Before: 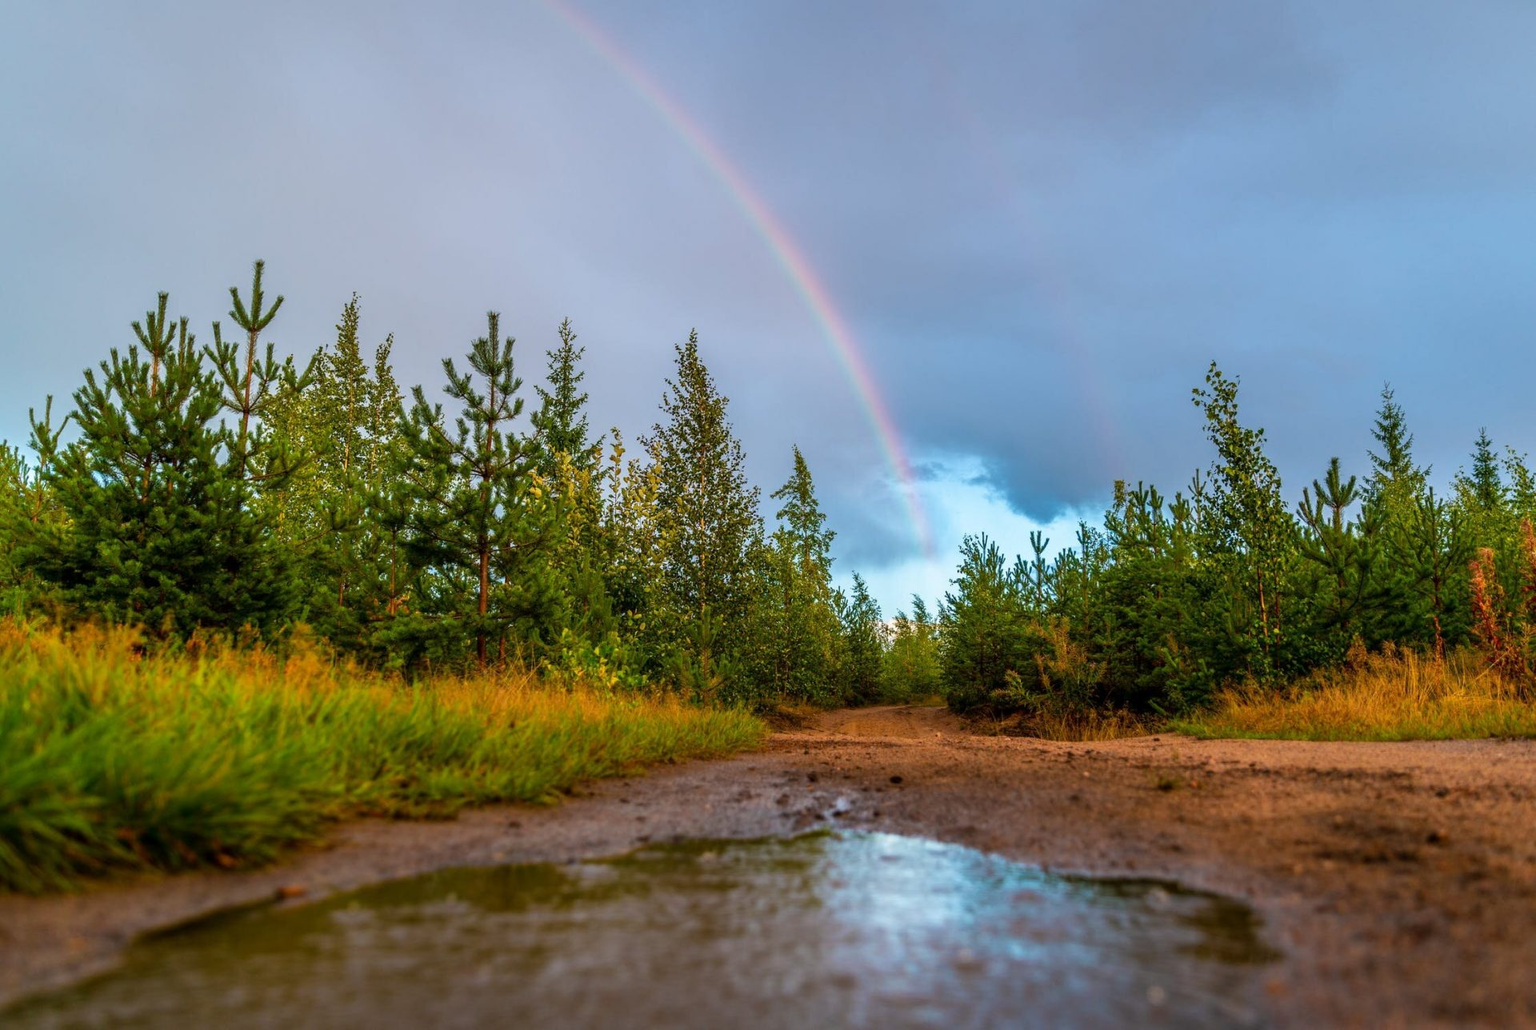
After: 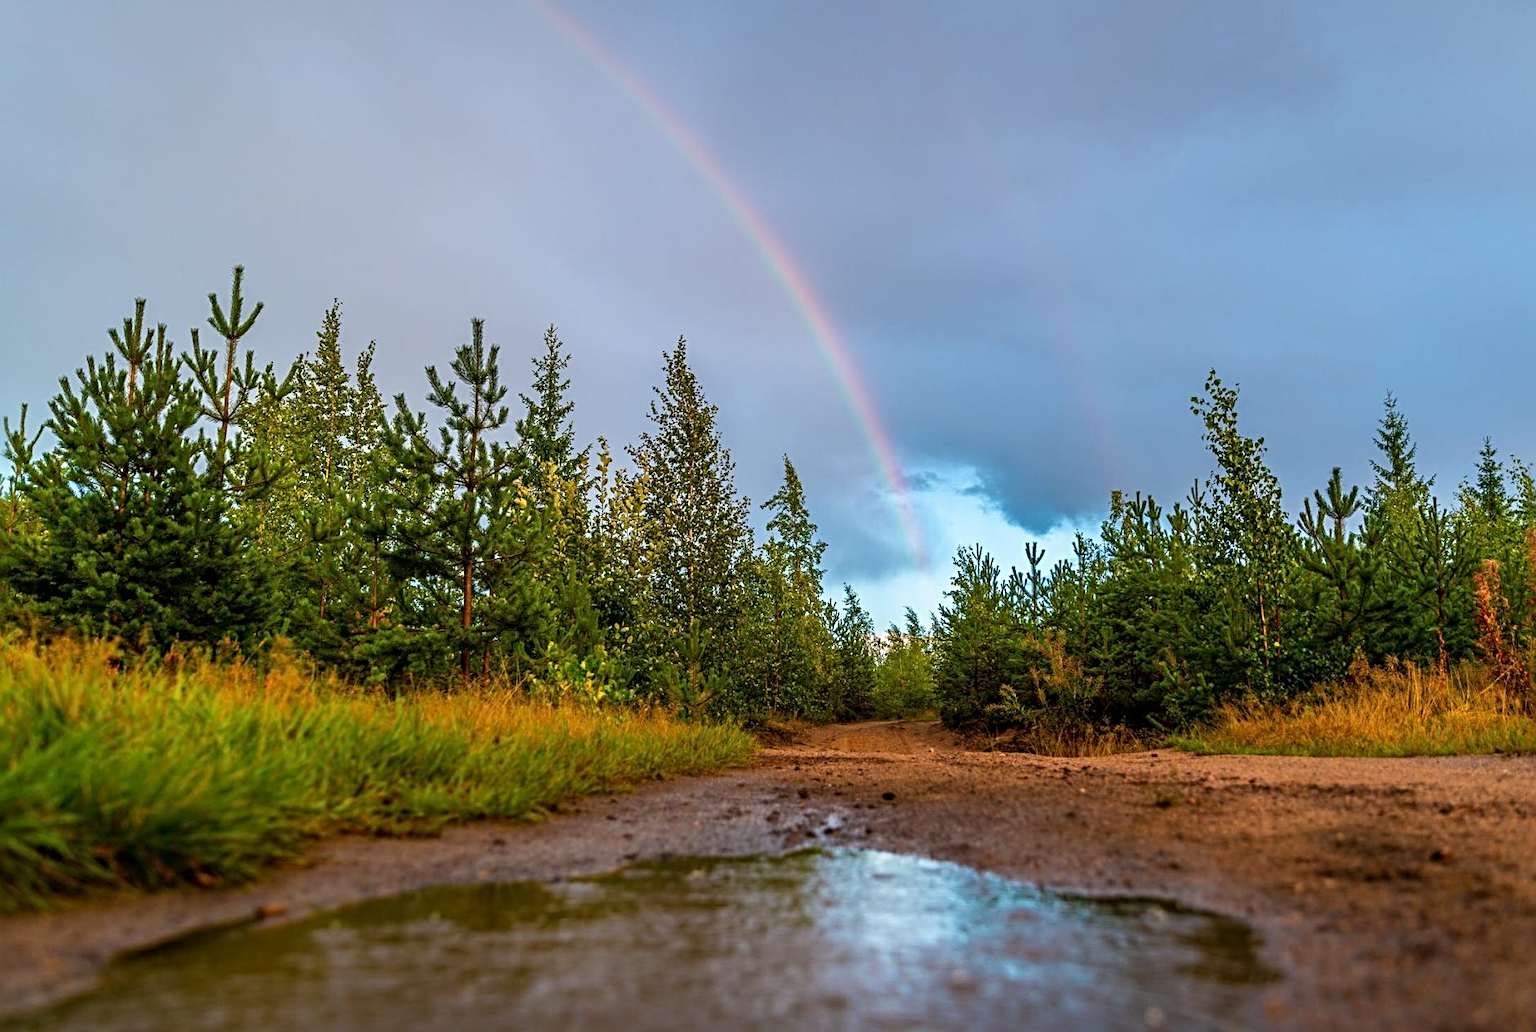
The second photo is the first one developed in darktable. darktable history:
sharpen: radius 3.966
crop: left 1.704%, right 0.277%, bottom 1.829%
